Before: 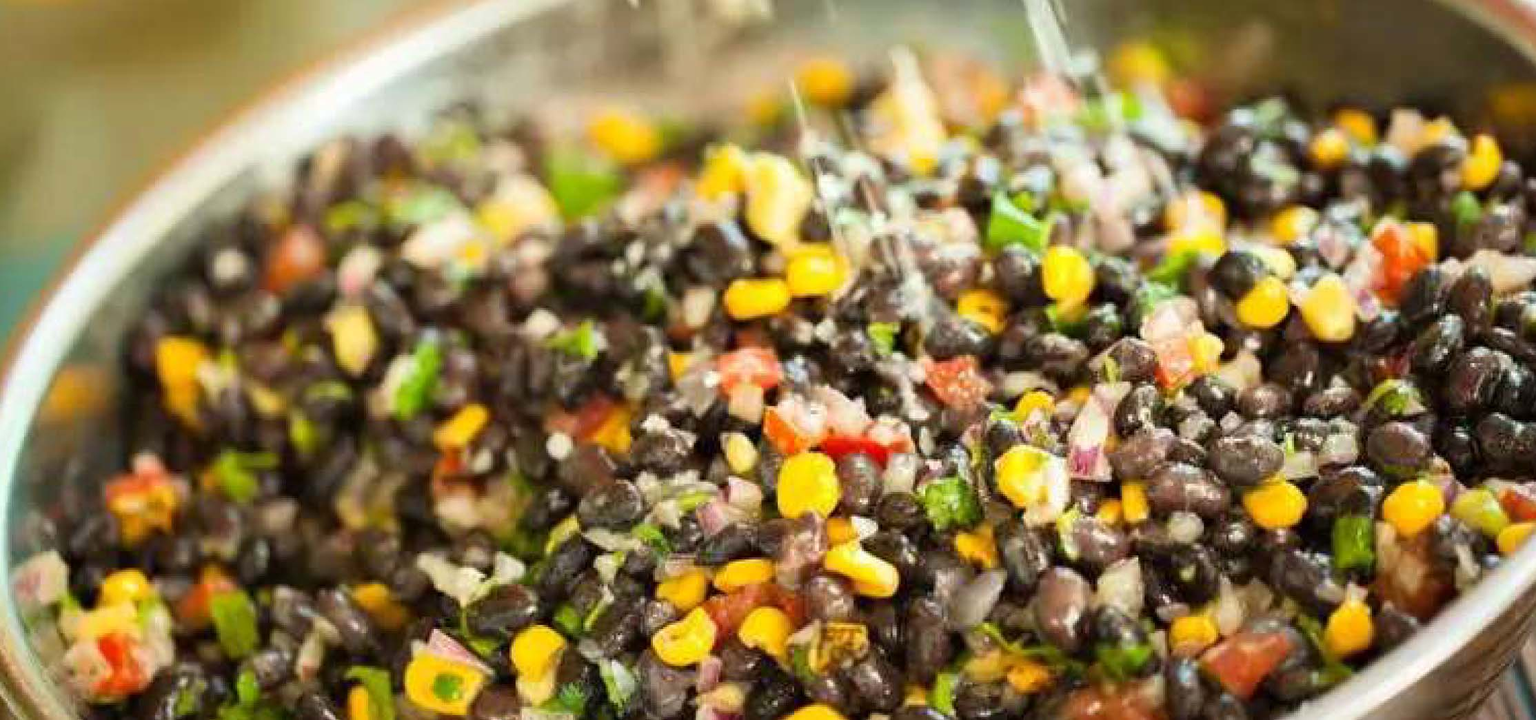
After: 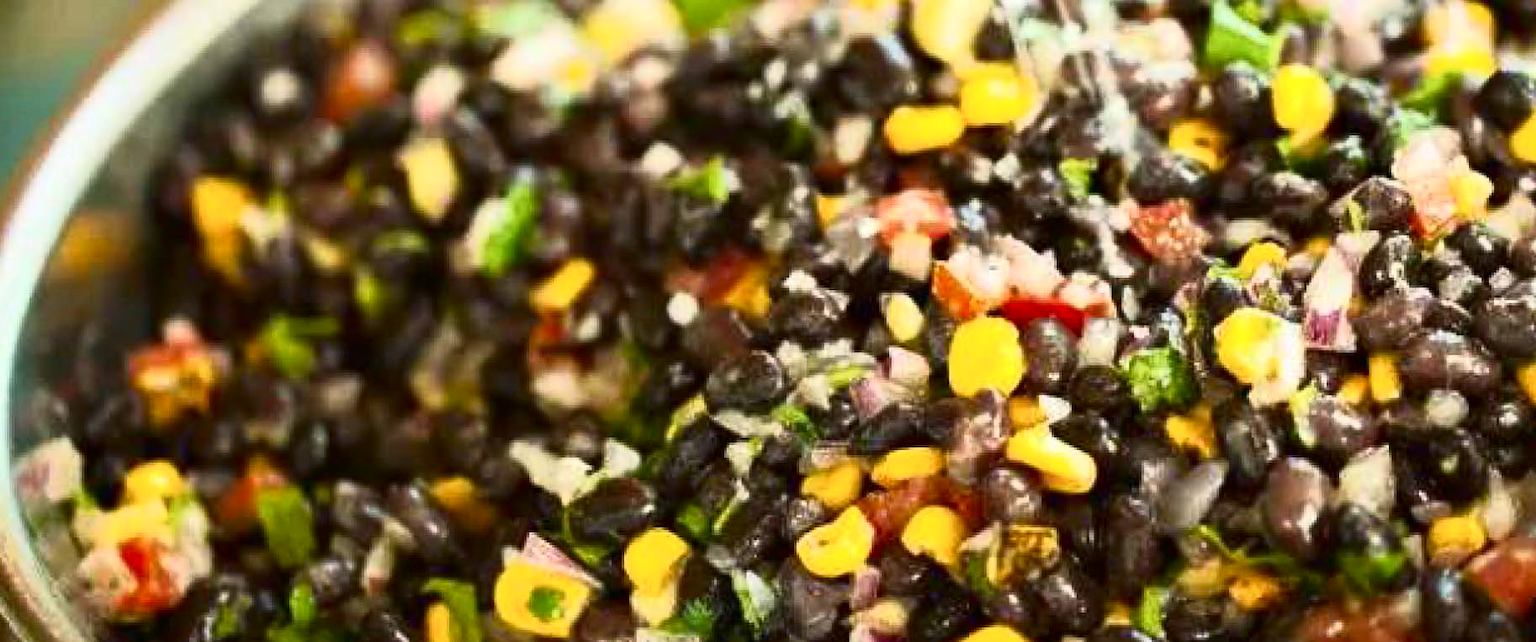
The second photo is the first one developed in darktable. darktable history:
crop: top 26.814%, right 18.018%
tone curve: curves: ch0 [(0, 0) (0.003, 0.007) (0.011, 0.01) (0.025, 0.016) (0.044, 0.025) (0.069, 0.036) (0.1, 0.052) (0.136, 0.073) (0.177, 0.103) (0.224, 0.135) (0.277, 0.177) (0.335, 0.233) (0.399, 0.303) (0.468, 0.376) (0.543, 0.469) (0.623, 0.581) (0.709, 0.723) (0.801, 0.863) (0.898, 0.938) (1, 1)], color space Lab, independent channels, preserve colors none
